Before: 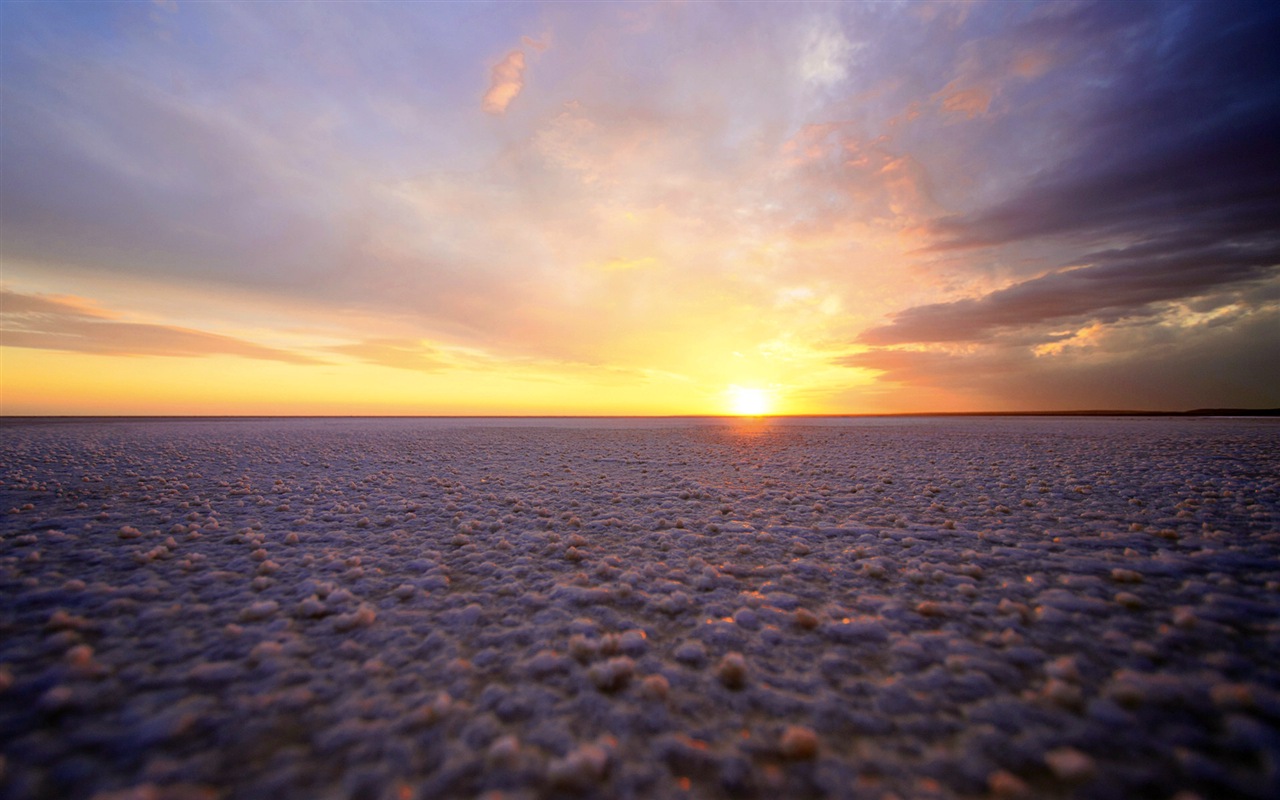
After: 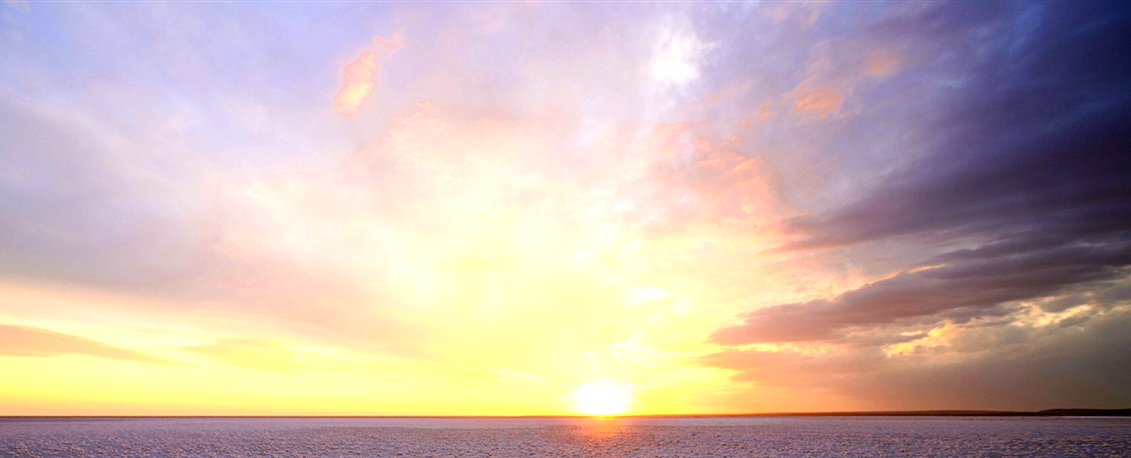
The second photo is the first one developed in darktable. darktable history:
exposure: black level correction 0, exposure 0.697 EV, compensate highlight preservation false
crop and rotate: left 11.603%, bottom 42.743%
